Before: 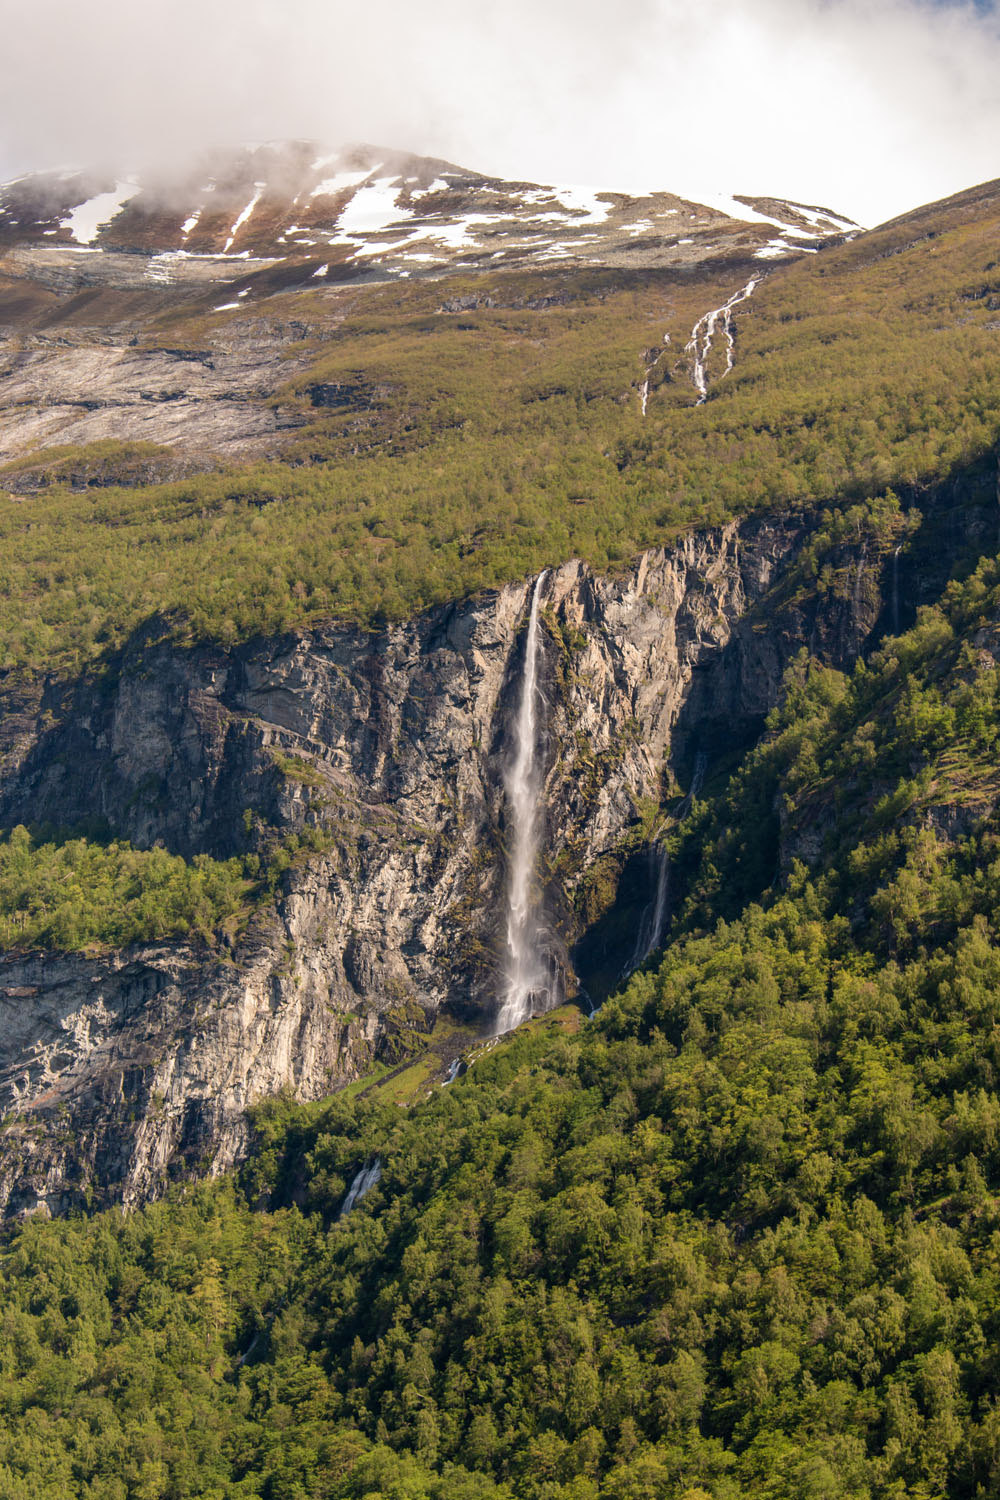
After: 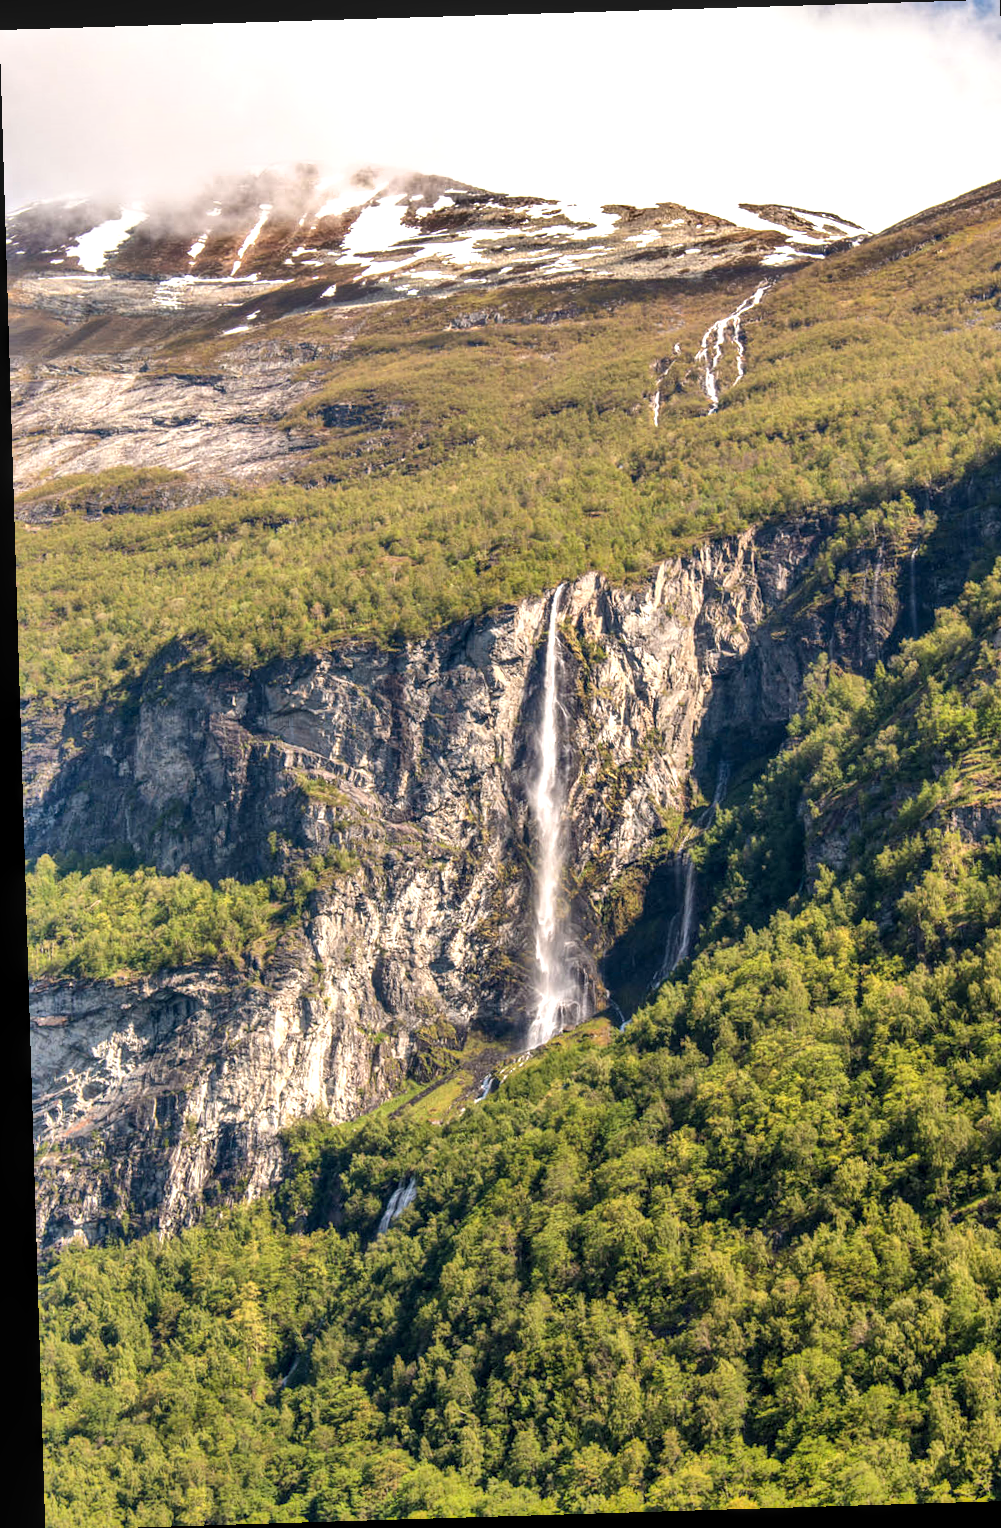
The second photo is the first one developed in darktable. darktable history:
exposure: exposure 0.781 EV, compensate highlight preservation false
rotate and perspective: rotation -1.75°, automatic cropping off
shadows and highlights: soften with gaussian
local contrast: on, module defaults
crop: right 4.126%, bottom 0.031%
